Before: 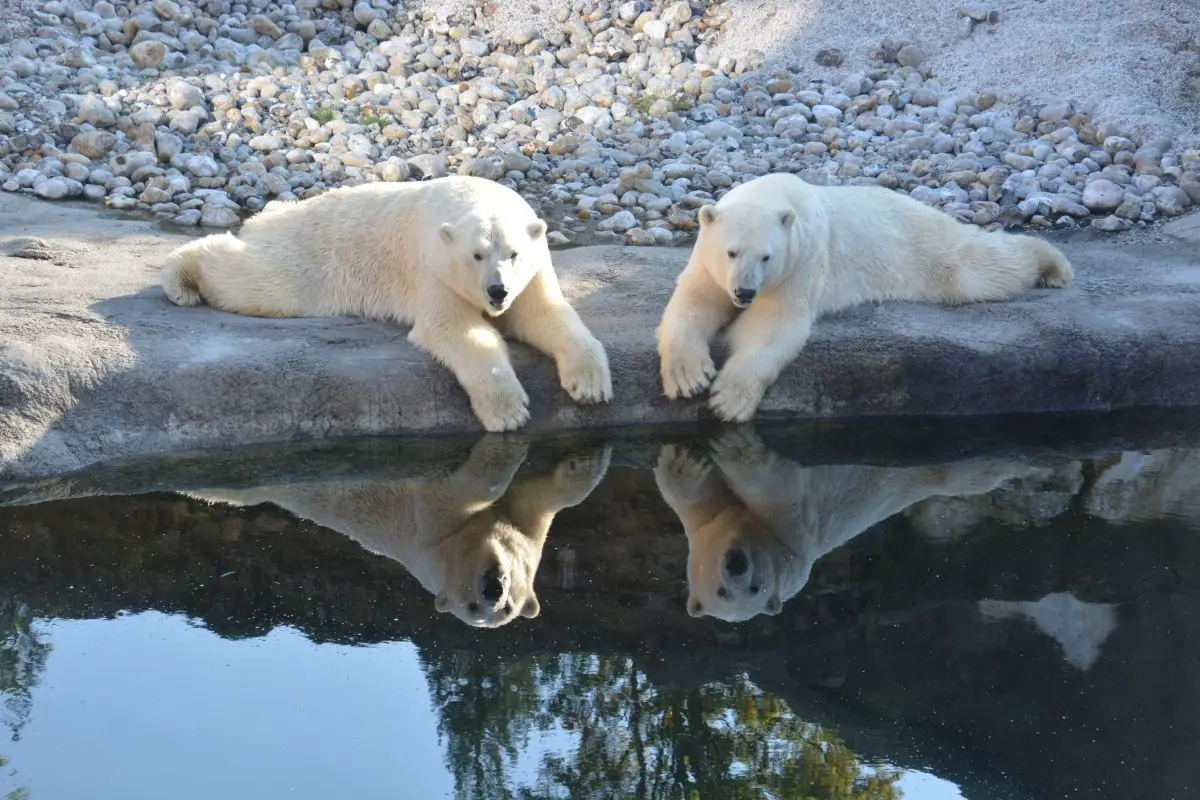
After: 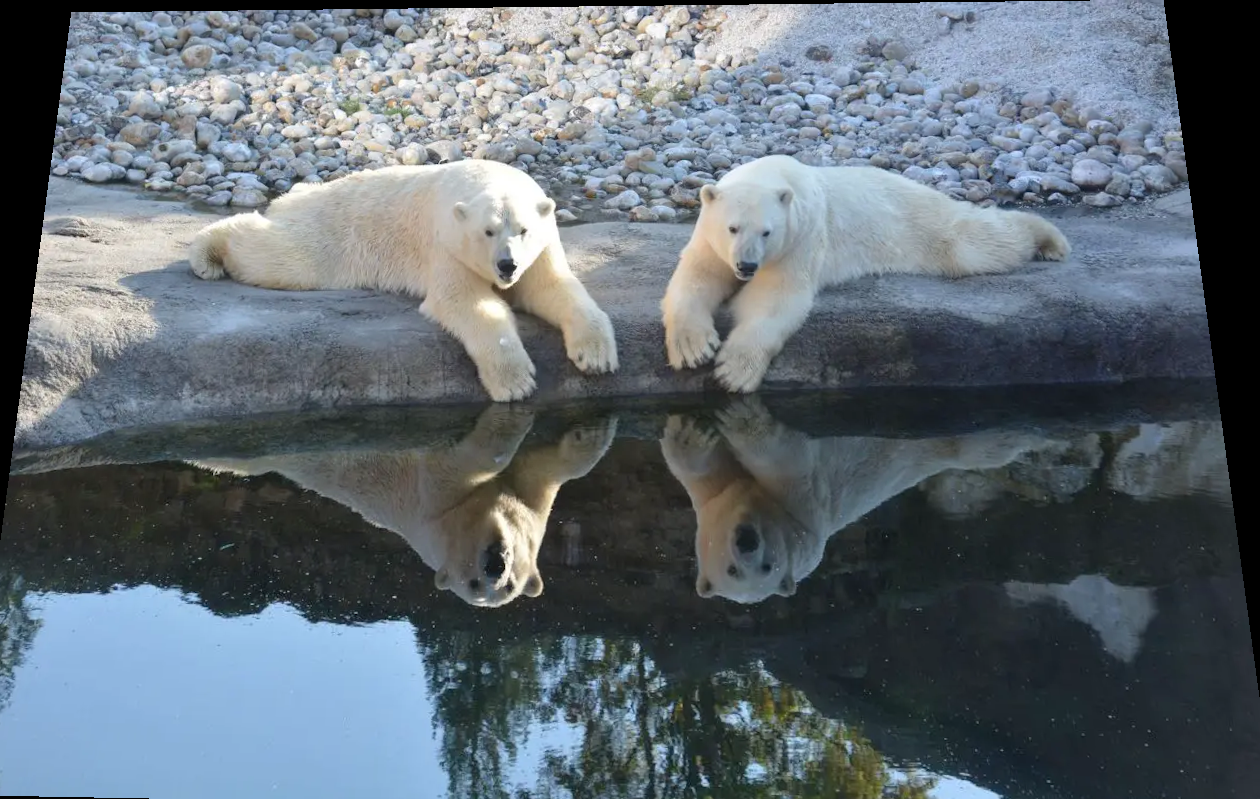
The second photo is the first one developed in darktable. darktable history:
crop and rotate: left 2.536%, right 1.107%, bottom 2.246%
rotate and perspective: rotation 0.128°, lens shift (vertical) -0.181, lens shift (horizontal) -0.044, shear 0.001, automatic cropping off
